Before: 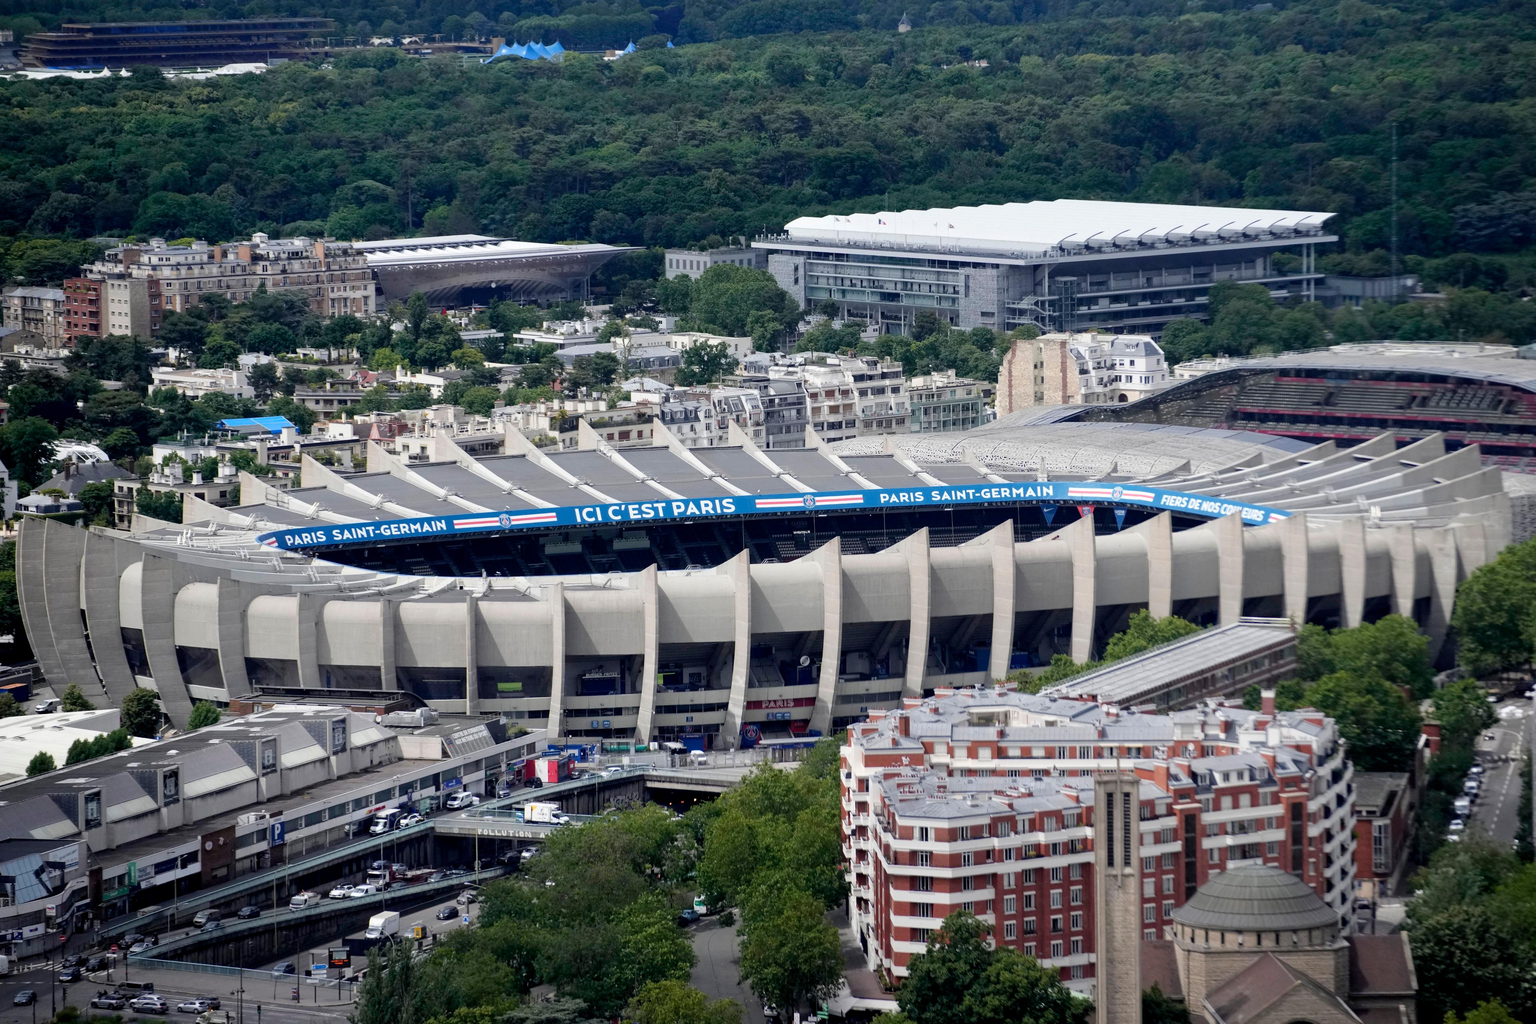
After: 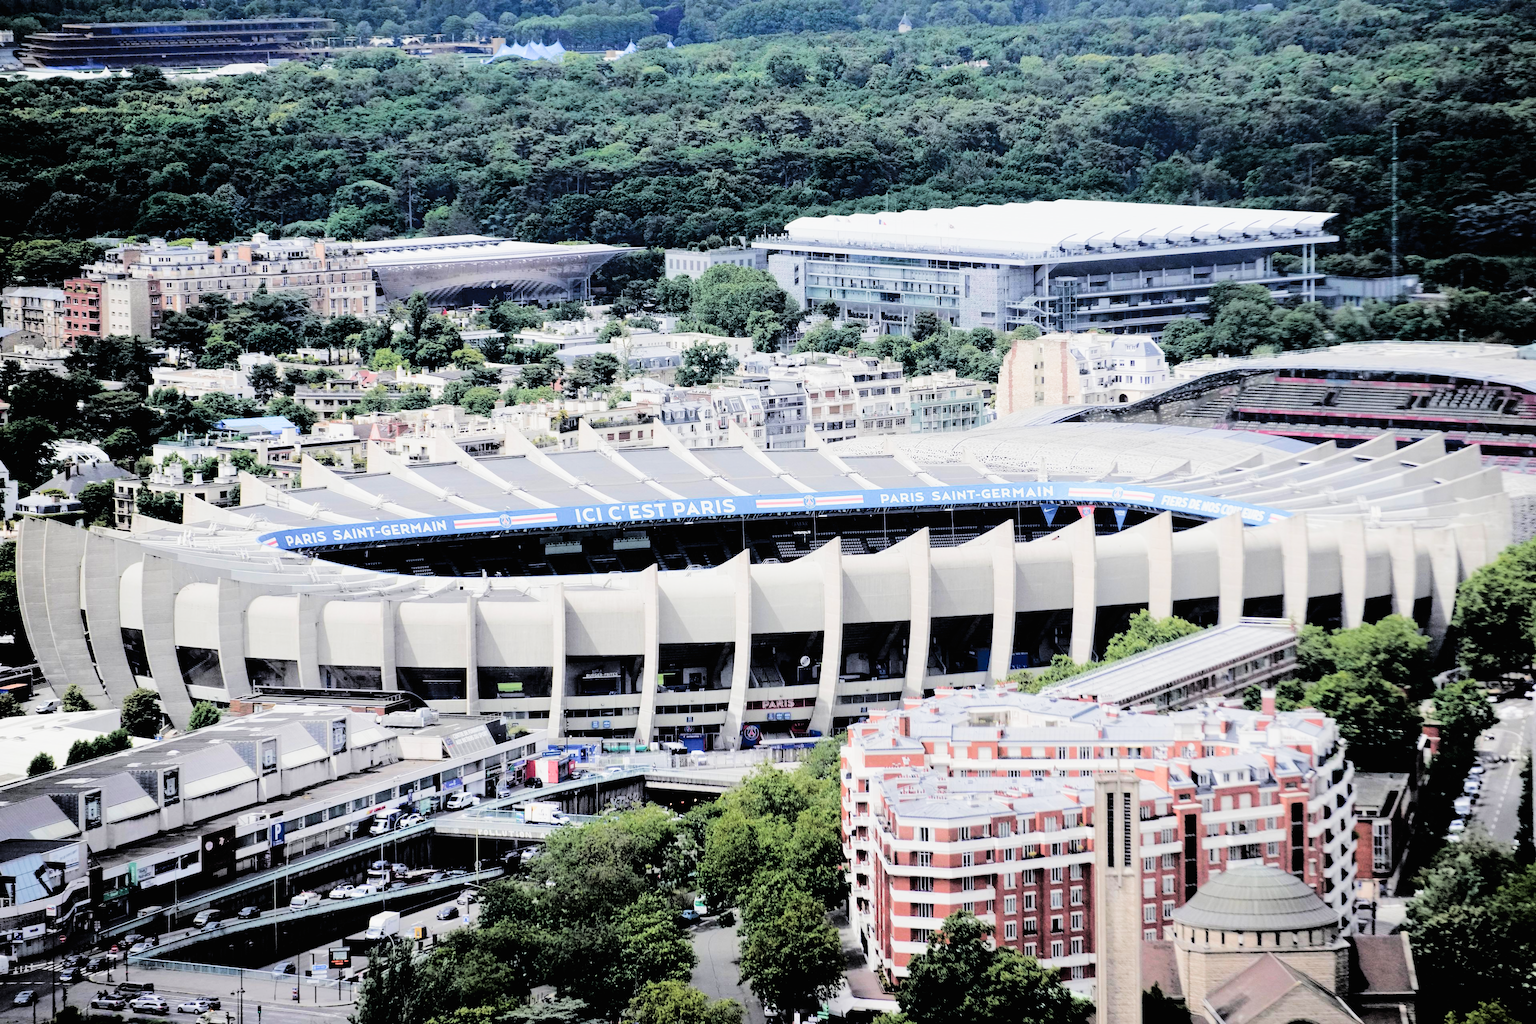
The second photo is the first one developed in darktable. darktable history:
filmic rgb: black relative exposure -2.79 EV, white relative exposure 4.56 EV, hardness 1.7, contrast 1.259, color science v4 (2020), iterations of high-quality reconstruction 0
tone curve: curves: ch0 [(0, 0) (0.003, 0.013) (0.011, 0.012) (0.025, 0.011) (0.044, 0.016) (0.069, 0.029) (0.1, 0.045) (0.136, 0.074) (0.177, 0.123) (0.224, 0.207) (0.277, 0.313) (0.335, 0.414) (0.399, 0.509) (0.468, 0.599) (0.543, 0.663) (0.623, 0.728) (0.709, 0.79) (0.801, 0.854) (0.898, 0.925) (1, 1)], color space Lab, independent channels, preserve colors none
exposure: black level correction 0, exposure 1.2 EV, compensate exposure bias true, compensate highlight preservation false
